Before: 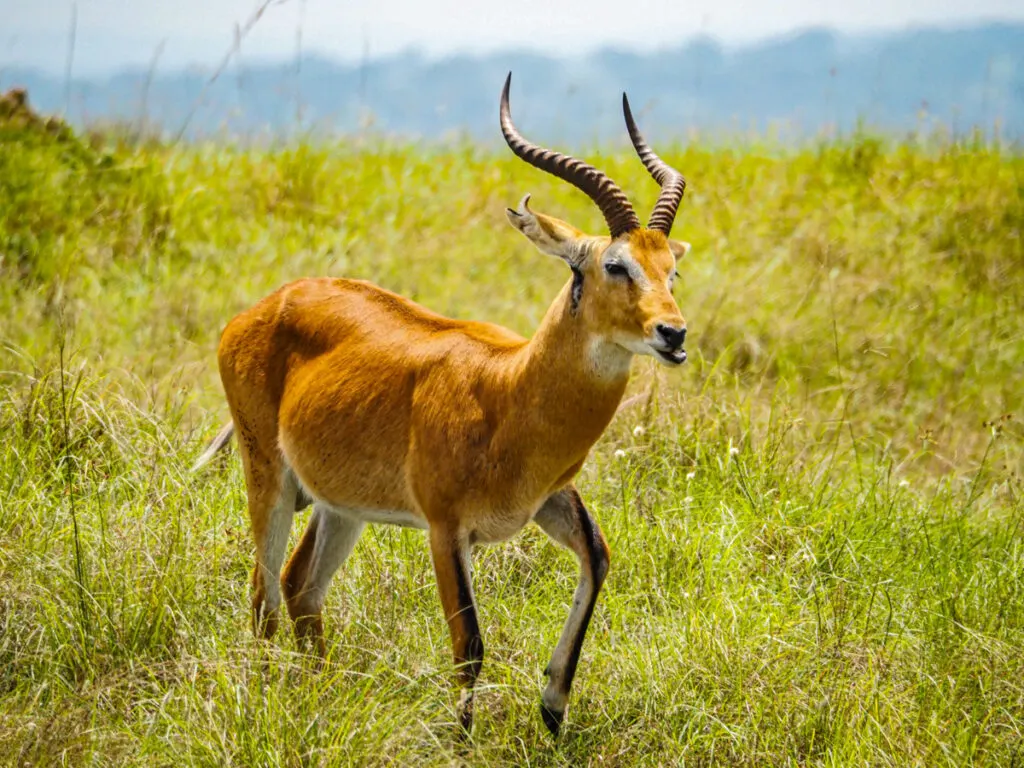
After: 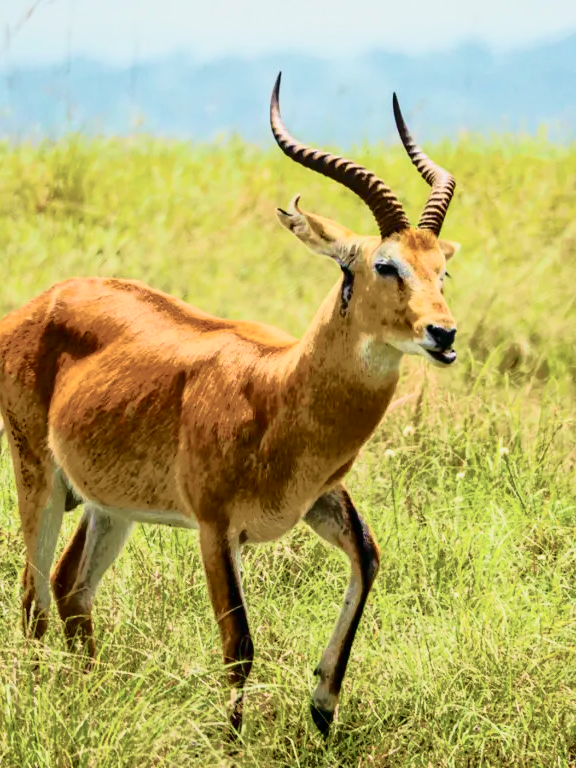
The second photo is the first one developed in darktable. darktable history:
crop and rotate: left 22.516%, right 21.234%
tone curve: curves: ch0 [(0, 0) (0.081, 0.033) (0.192, 0.124) (0.283, 0.238) (0.407, 0.476) (0.495, 0.521) (0.661, 0.756) (0.788, 0.87) (1, 0.951)]; ch1 [(0, 0) (0.161, 0.092) (0.35, 0.33) (0.392, 0.392) (0.427, 0.426) (0.479, 0.472) (0.505, 0.497) (0.521, 0.524) (0.567, 0.56) (0.583, 0.592) (0.625, 0.627) (0.678, 0.733) (1, 1)]; ch2 [(0, 0) (0.346, 0.362) (0.404, 0.427) (0.502, 0.499) (0.531, 0.523) (0.544, 0.561) (0.58, 0.59) (0.629, 0.642) (0.717, 0.678) (1, 1)], color space Lab, independent channels, preserve colors none
velvia: on, module defaults
